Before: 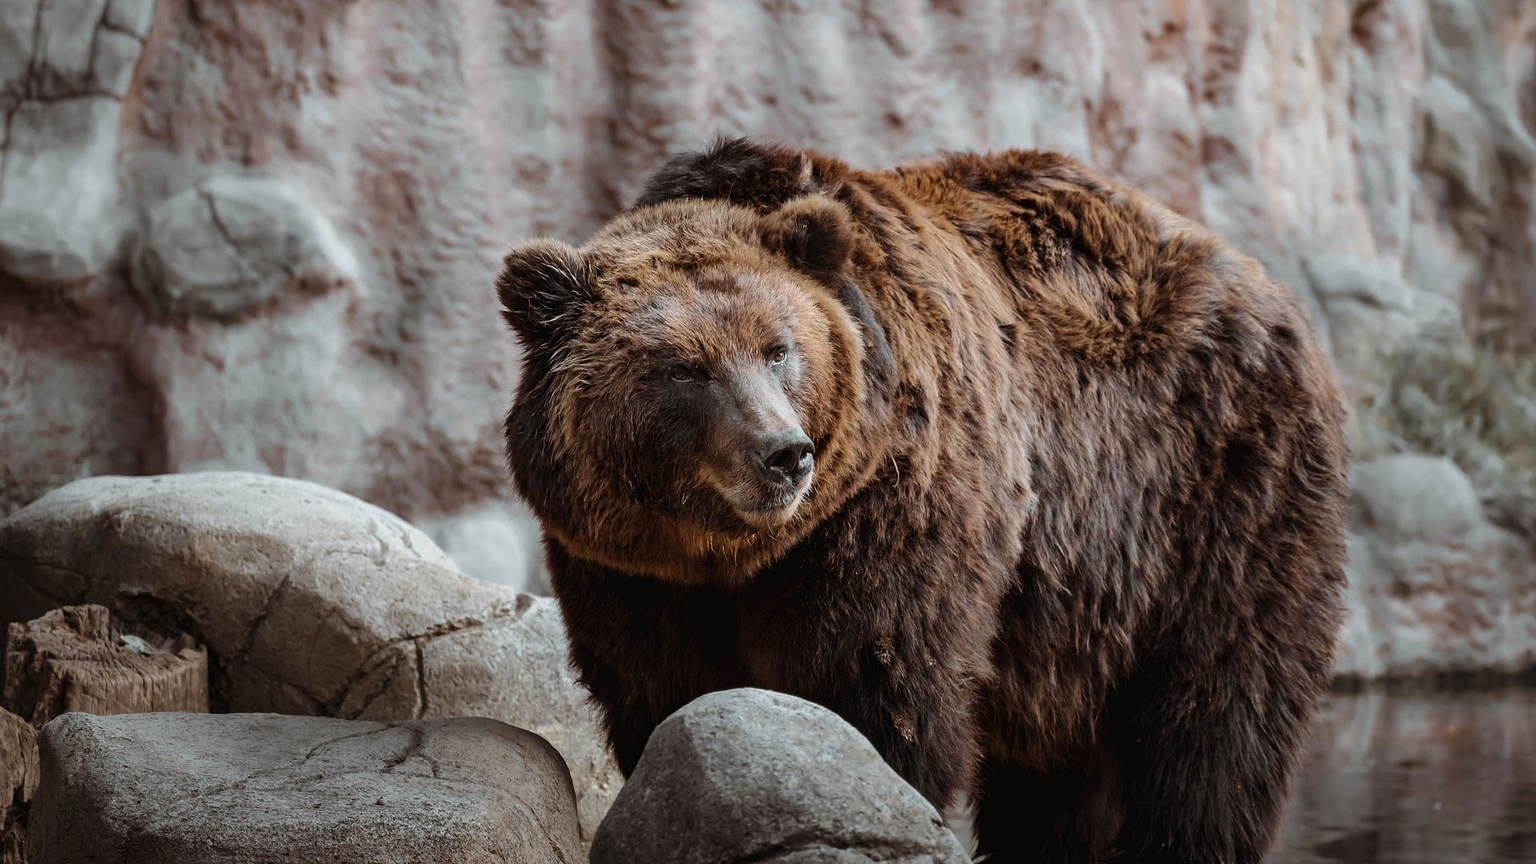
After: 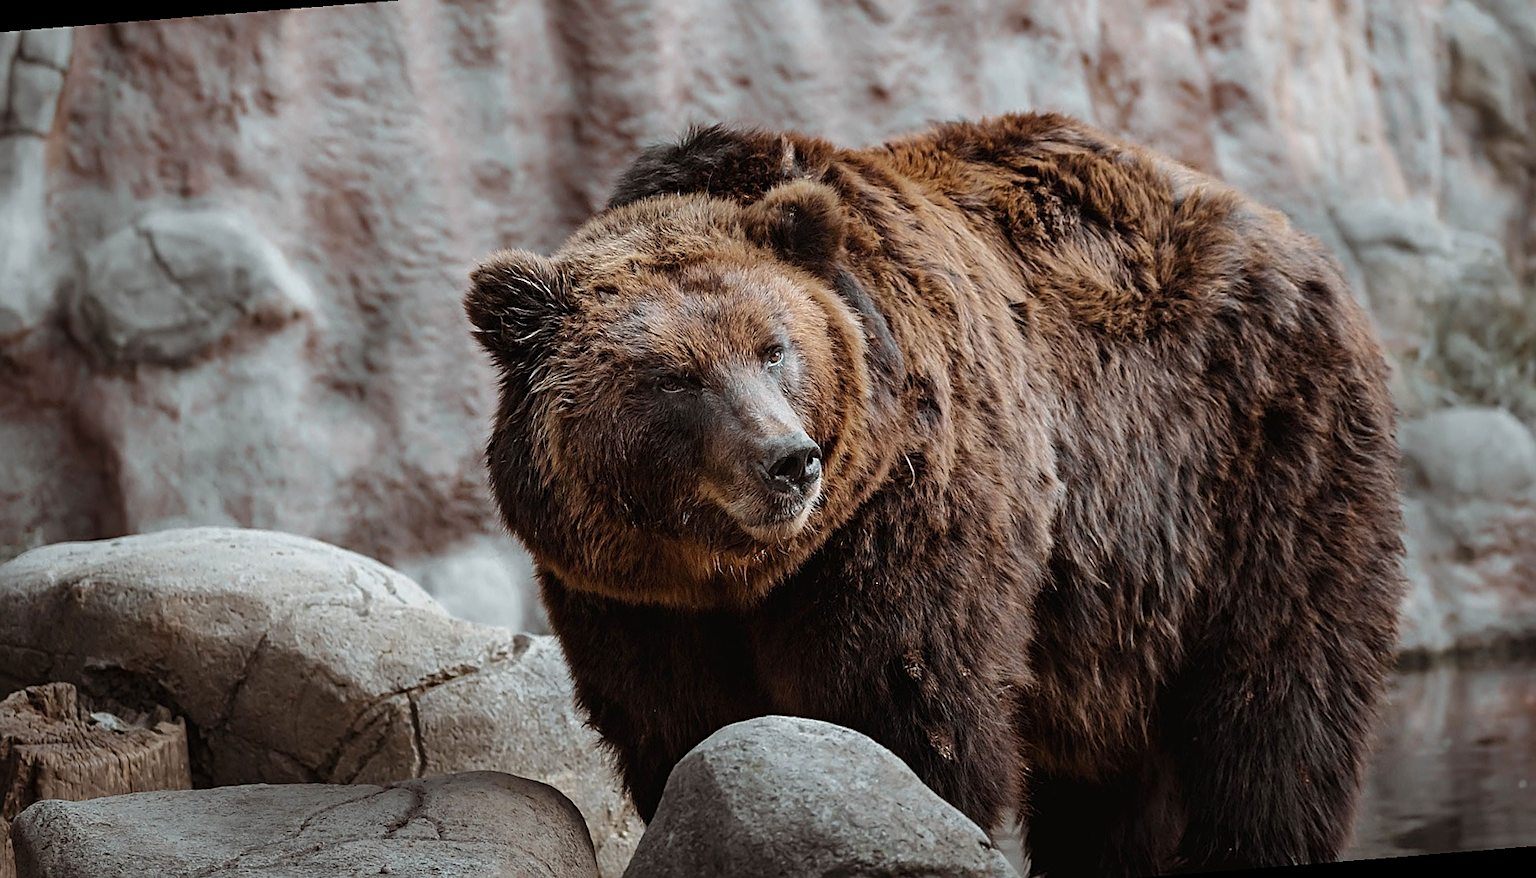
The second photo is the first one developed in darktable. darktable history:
sharpen: on, module defaults
white balance: emerald 1
rotate and perspective: rotation -4.57°, crop left 0.054, crop right 0.944, crop top 0.087, crop bottom 0.914
